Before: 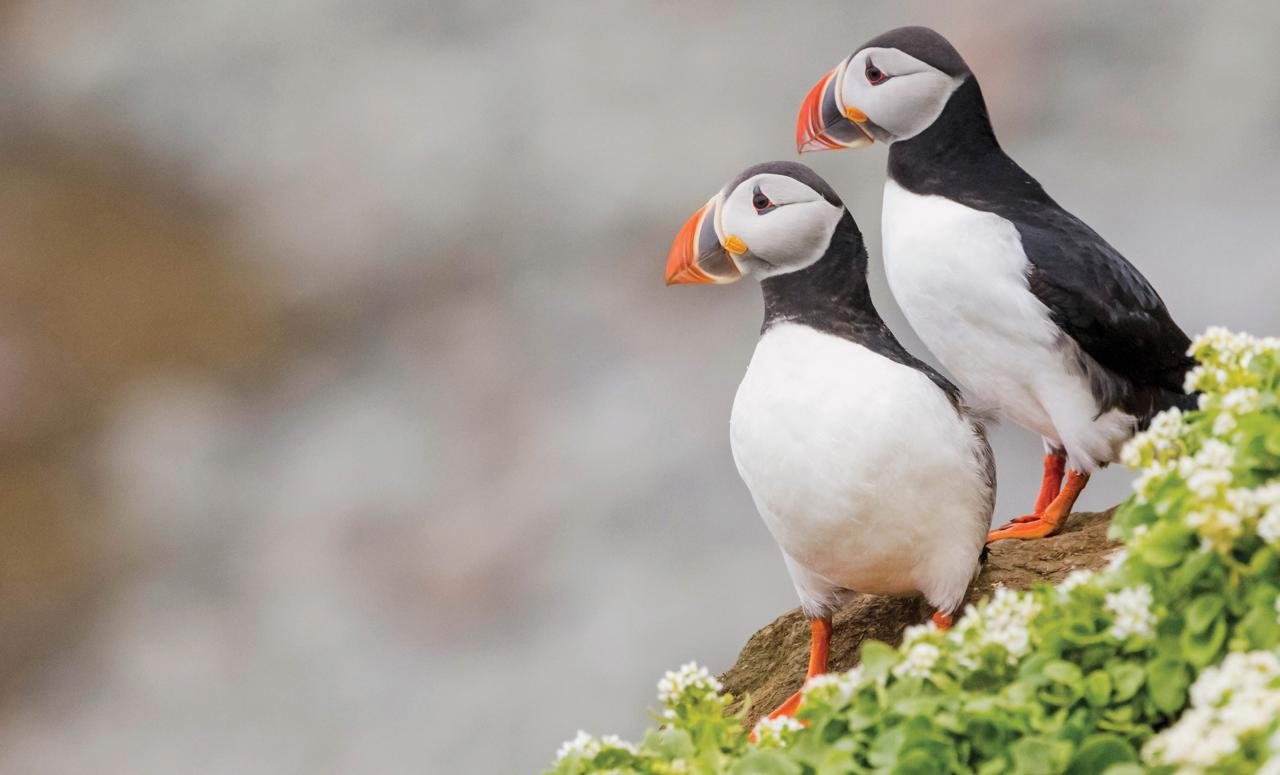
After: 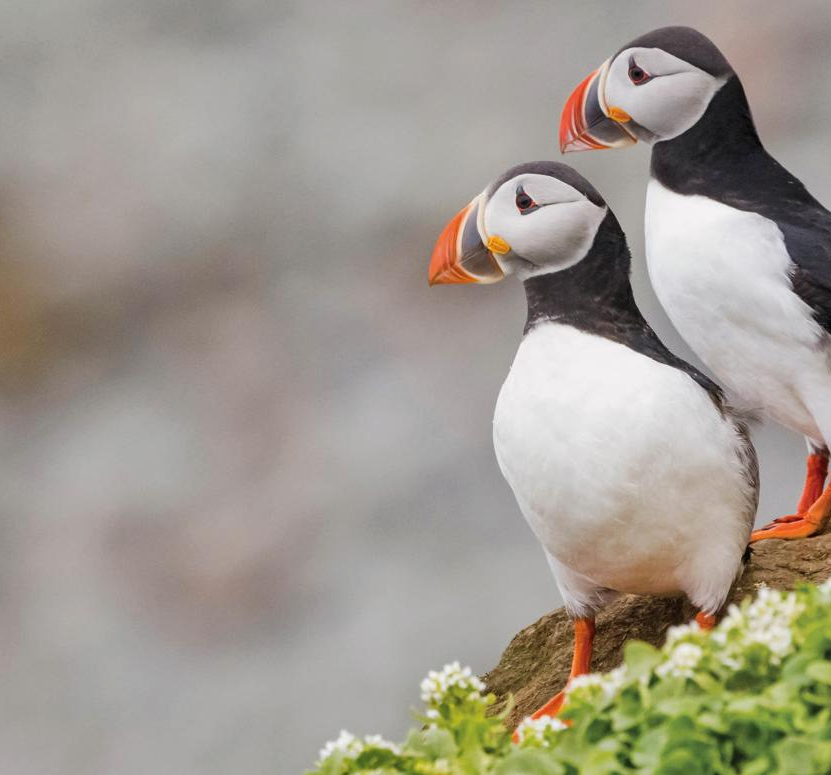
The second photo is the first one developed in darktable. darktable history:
crop and rotate: left 18.557%, right 16.489%
shadows and highlights: soften with gaussian
